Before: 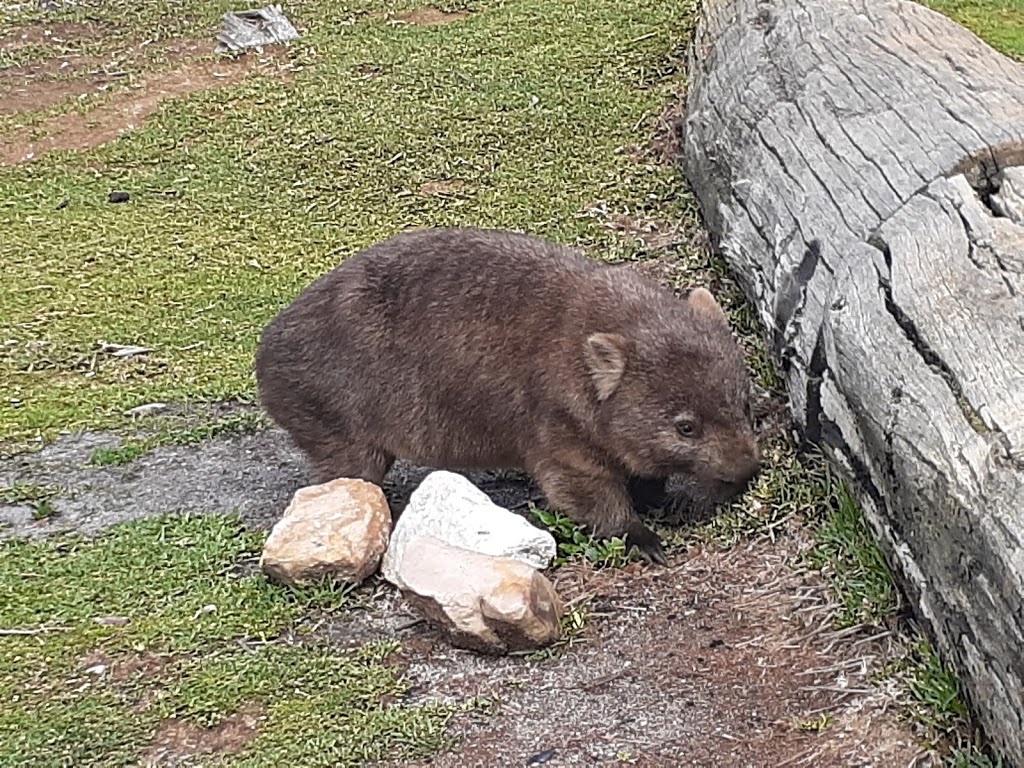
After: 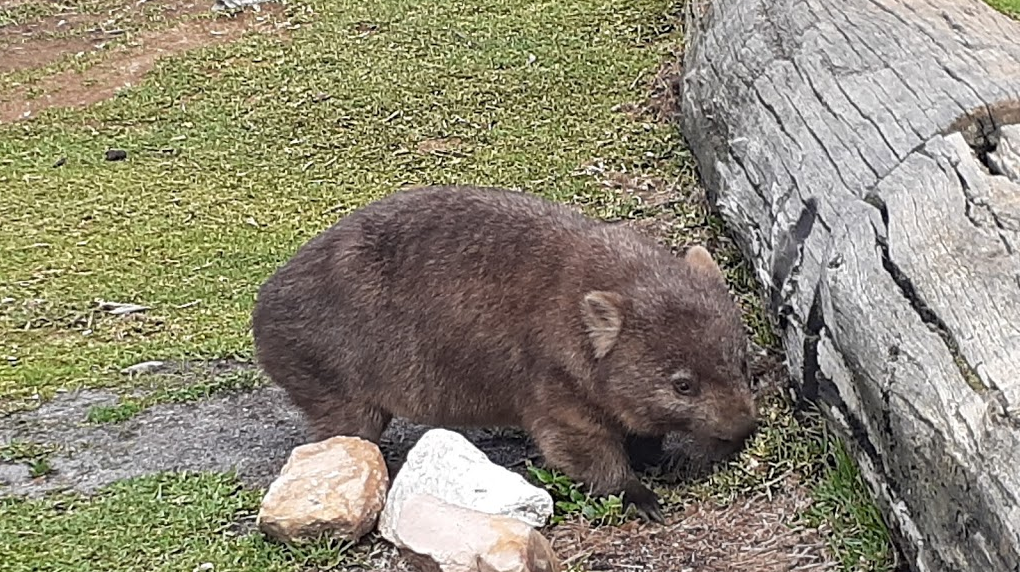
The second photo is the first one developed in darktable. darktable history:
crop: left 0.302%, top 5.552%, bottom 19.882%
